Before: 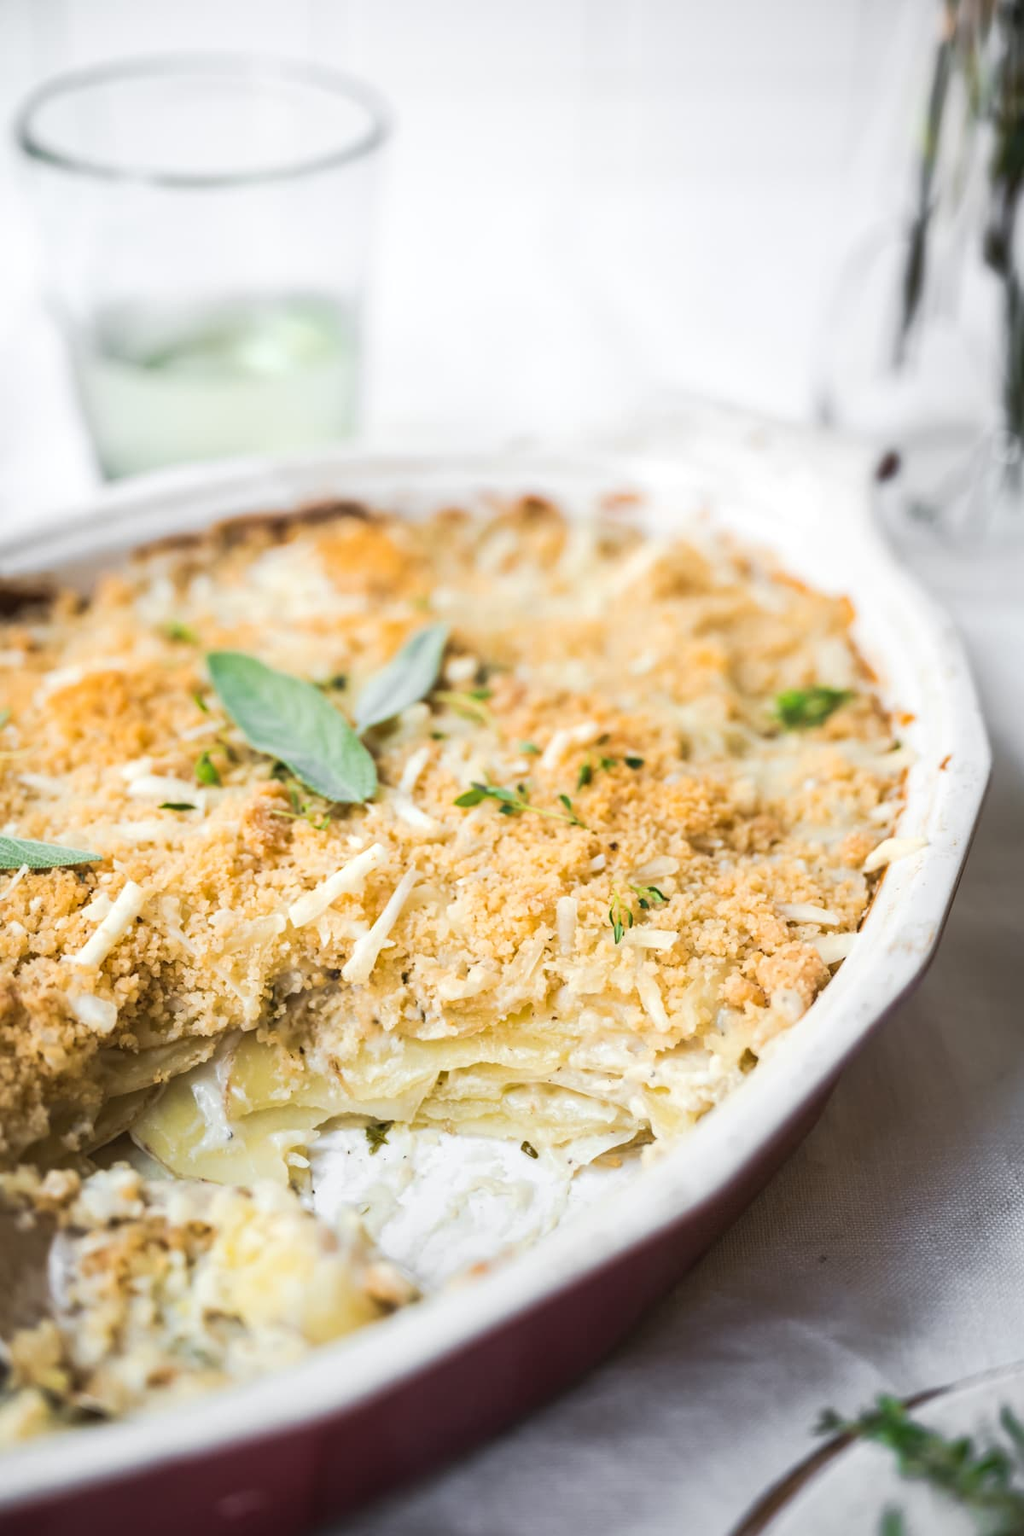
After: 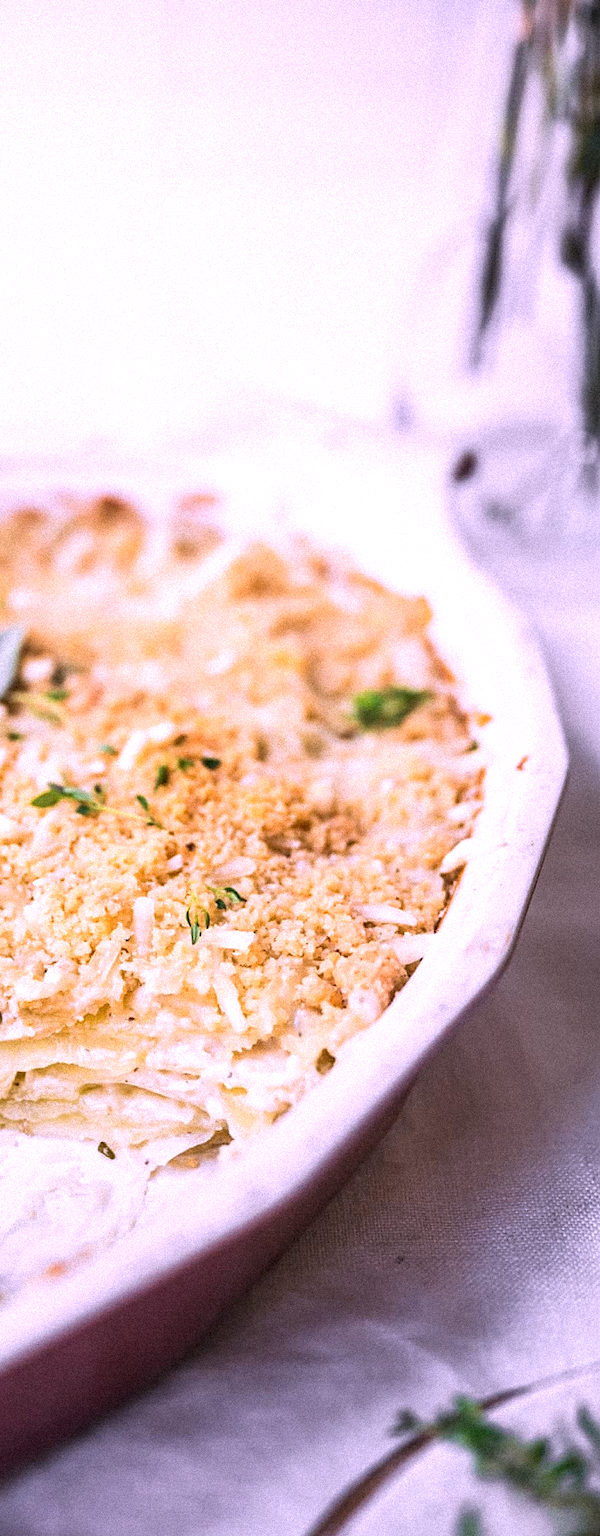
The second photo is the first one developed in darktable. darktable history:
crop: left 41.402%
tone equalizer: -8 EV -1.84 EV, -7 EV -1.16 EV, -6 EV -1.62 EV, smoothing diameter 25%, edges refinement/feathering 10, preserve details guided filter
white balance: red 1.188, blue 1.11
color calibration: x 0.37, y 0.382, temperature 4313.32 K
local contrast: detail 130%
sharpen: amount 0.2
grain: strength 35%, mid-tones bias 0%
